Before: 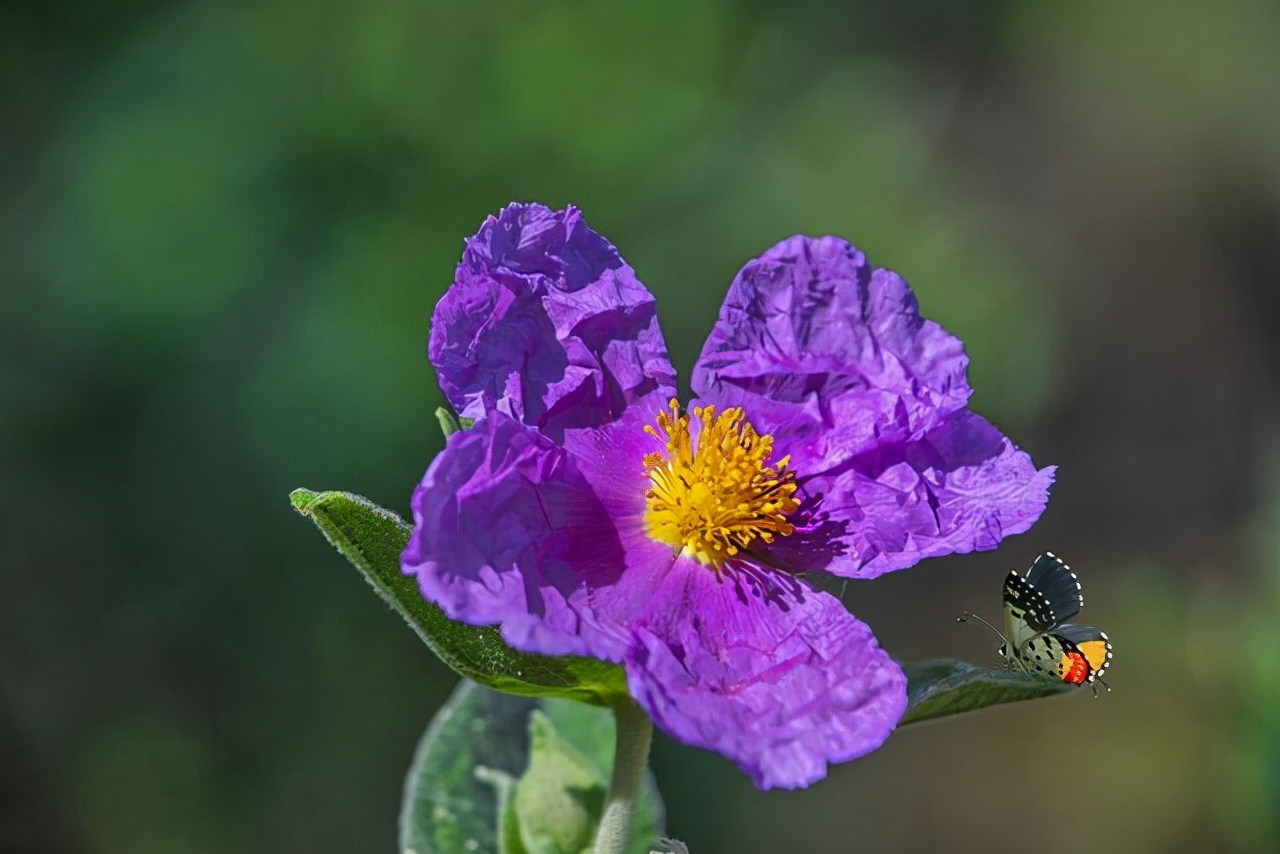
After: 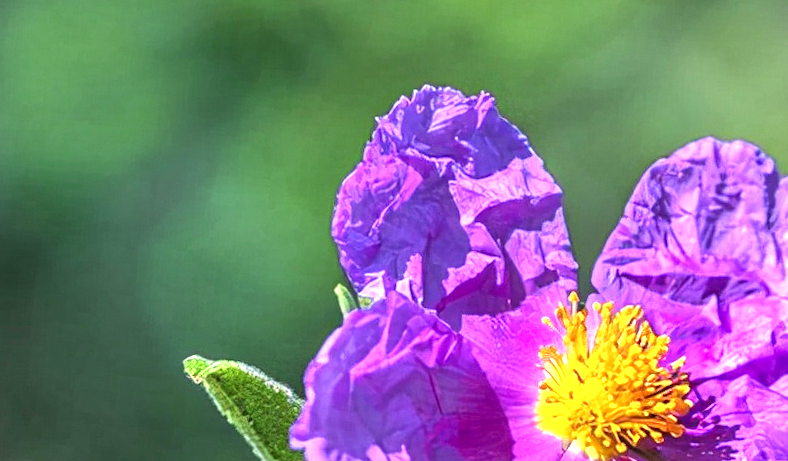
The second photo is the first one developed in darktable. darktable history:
exposure: black level correction 0, exposure 1.35 EV, compensate exposure bias true, compensate highlight preservation false
crop and rotate: angle -4.99°, left 2.122%, top 6.945%, right 27.566%, bottom 30.519%
base curve: curves: ch0 [(0, 0) (0.472, 0.508) (1, 1)]
color correction: saturation 0.99
rotate and perspective: rotation -1°, crop left 0.011, crop right 0.989, crop top 0.025, crop bottom 0.975
local contrast: highlights 25%, detail 130%
